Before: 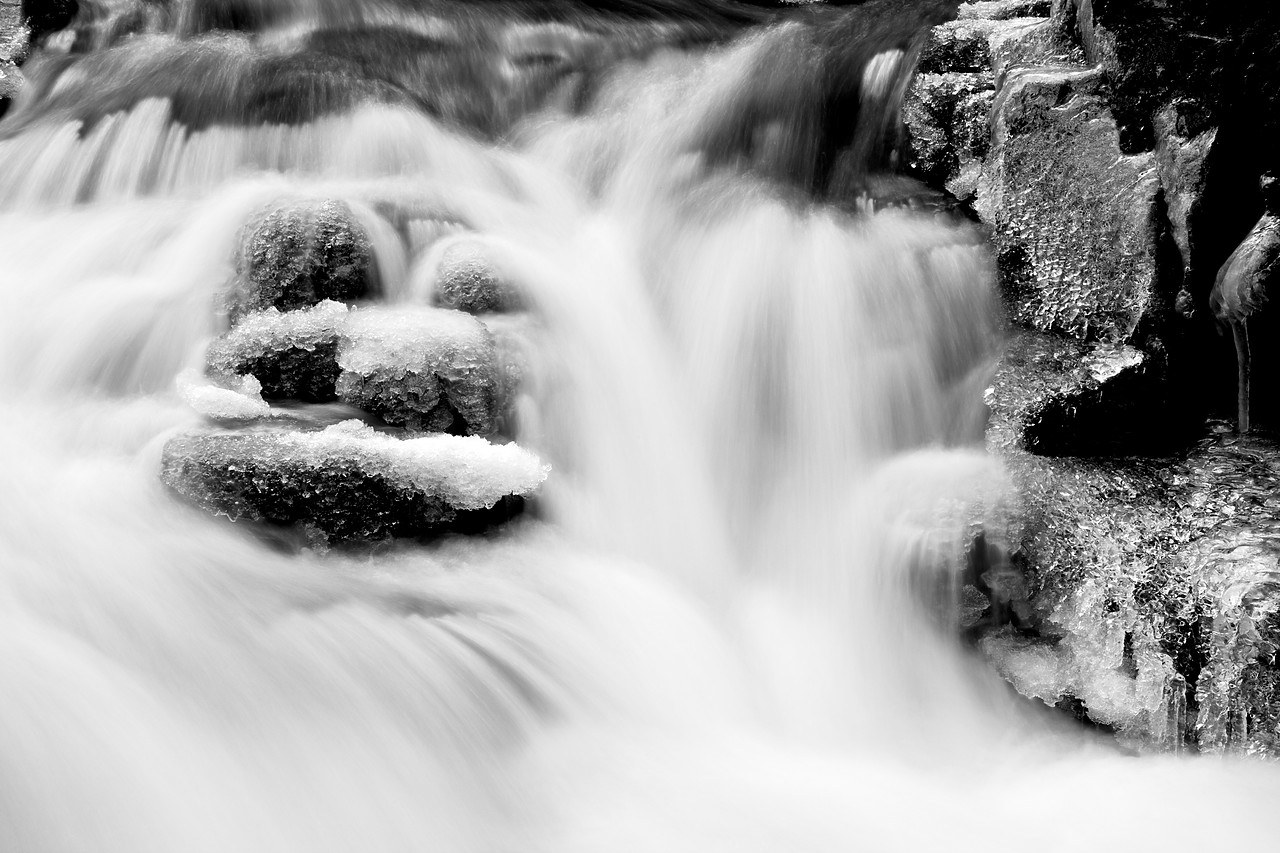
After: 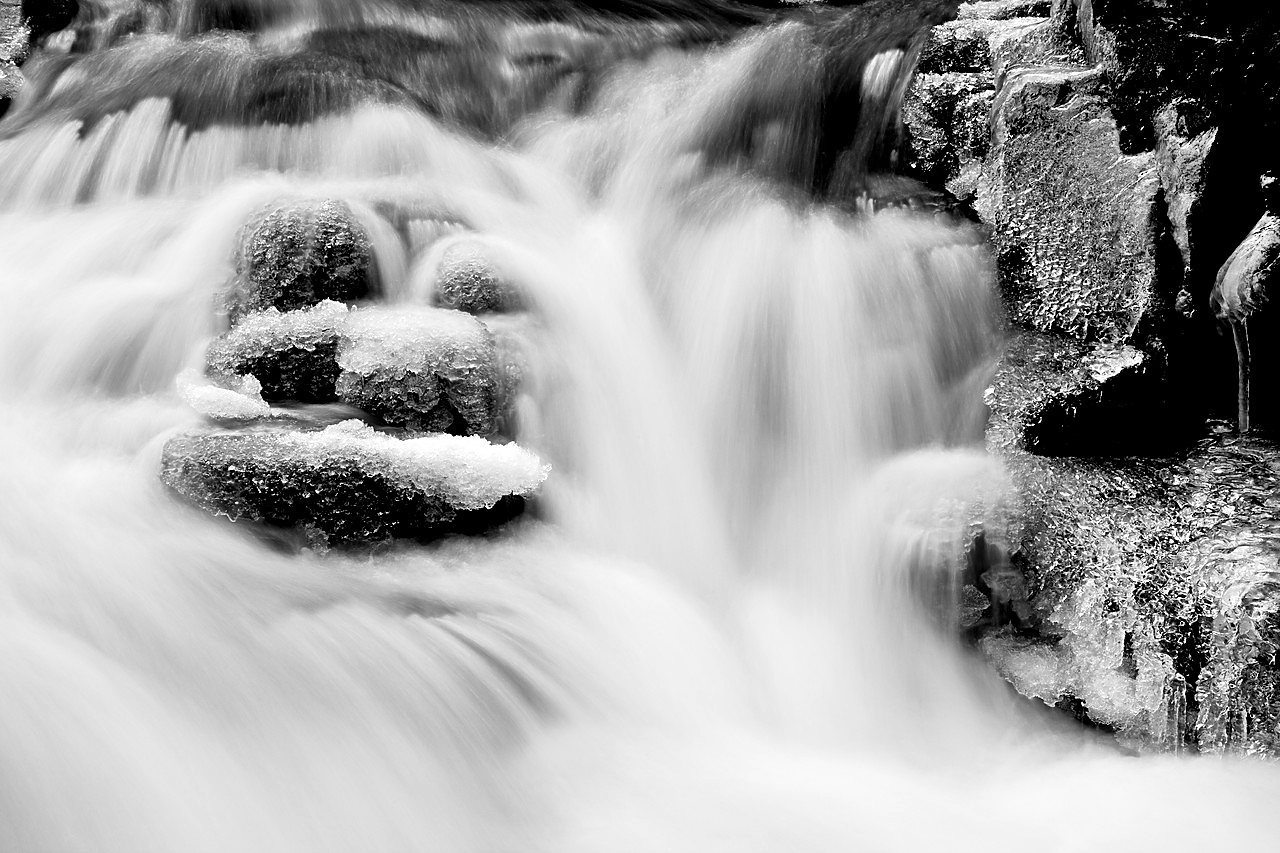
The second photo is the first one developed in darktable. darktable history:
sharpen: on, module defaults
shadows and highlights: shadows 52.38, highlights -28.28, soften with gaussian
